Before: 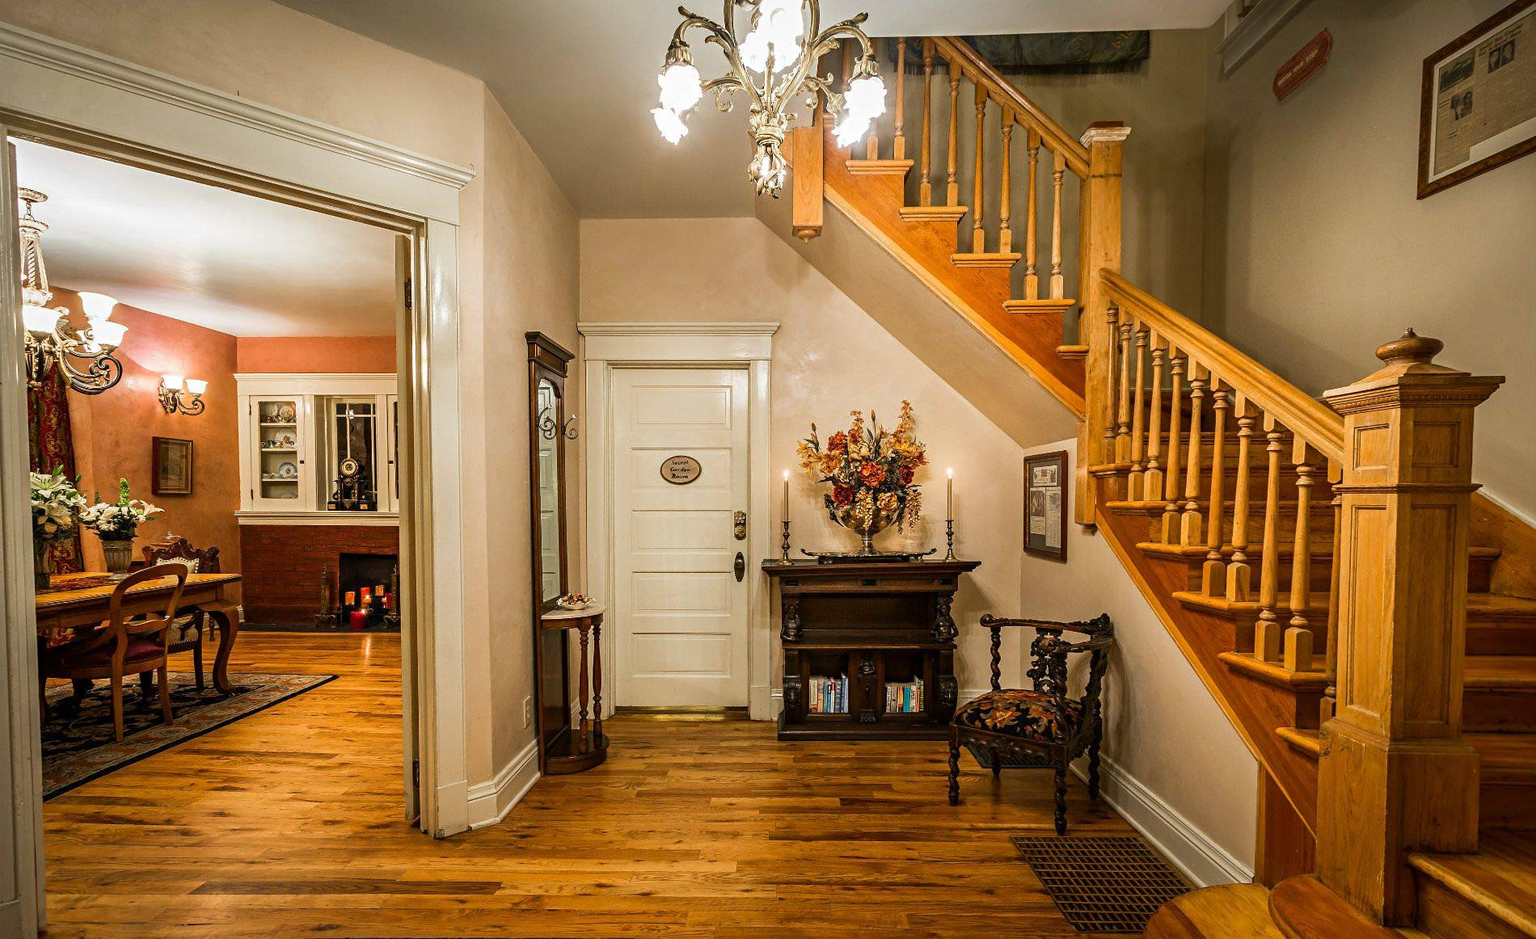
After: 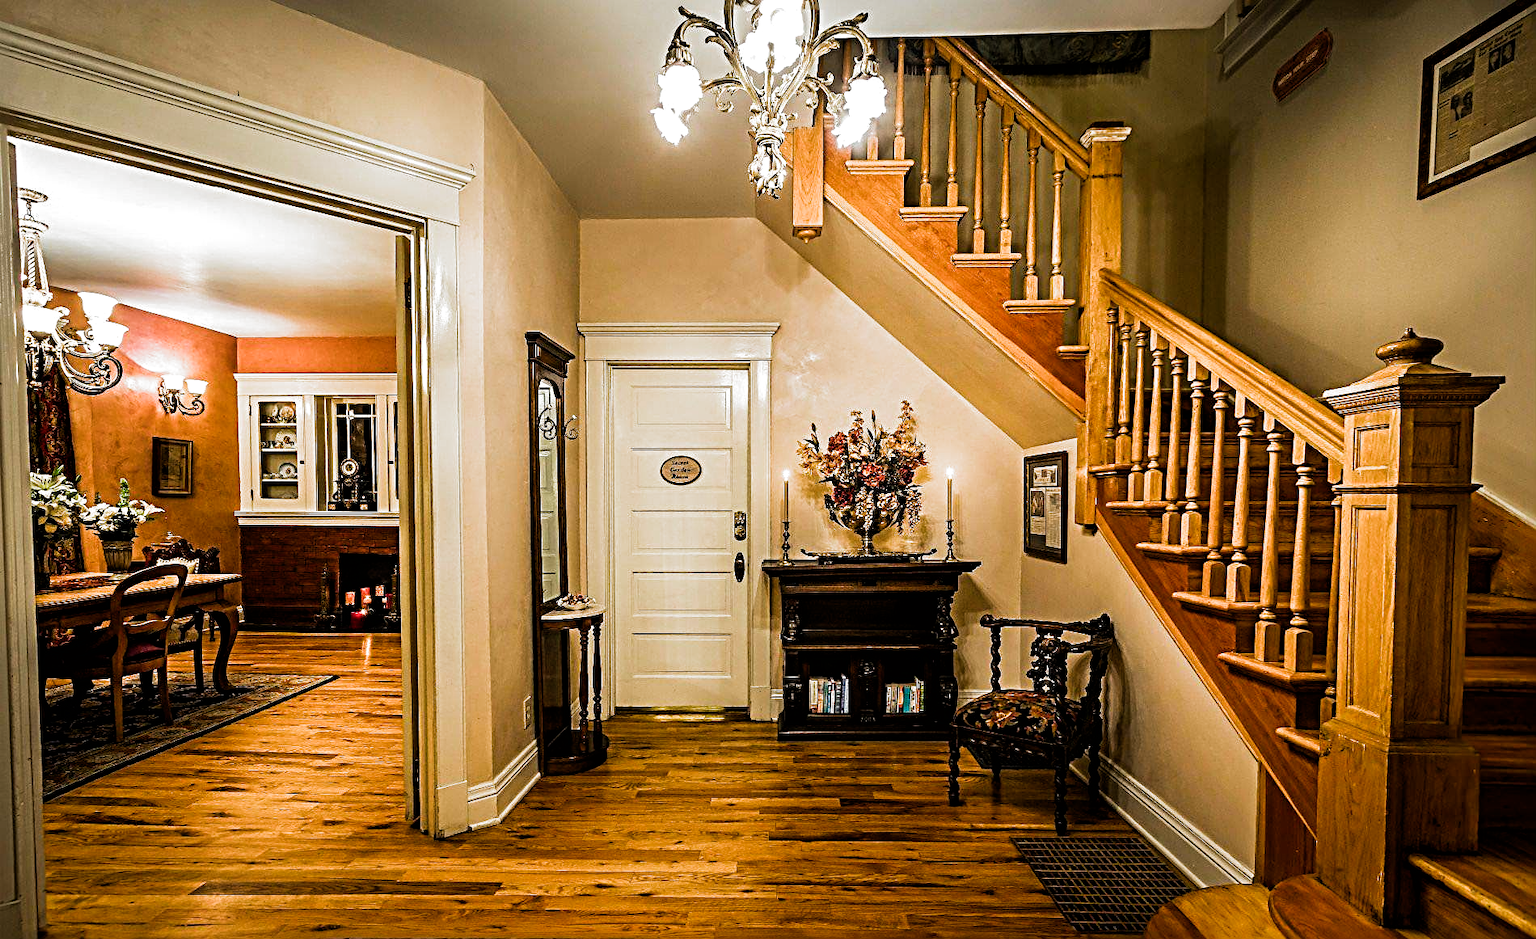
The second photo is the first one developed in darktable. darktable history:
sharpen: radius 4.883
color balance rgb: perceptual saturation grading › global saturation 30%, global vibrance 10%
filmic rgb: black relative exposure -8.2 EV, white relative exposure 2.2 EV, threshold 3 EV, hardness 7.11, latitude 75%, contrast 1.325, highlights saturation mix -2%, shadows ↔ highlights balance 30%, preserve chrominance RGB euclidean norm, color science v5 (2021), contrast in shadows safe, contrast in highlights safe, enable highlight reconstruction true
